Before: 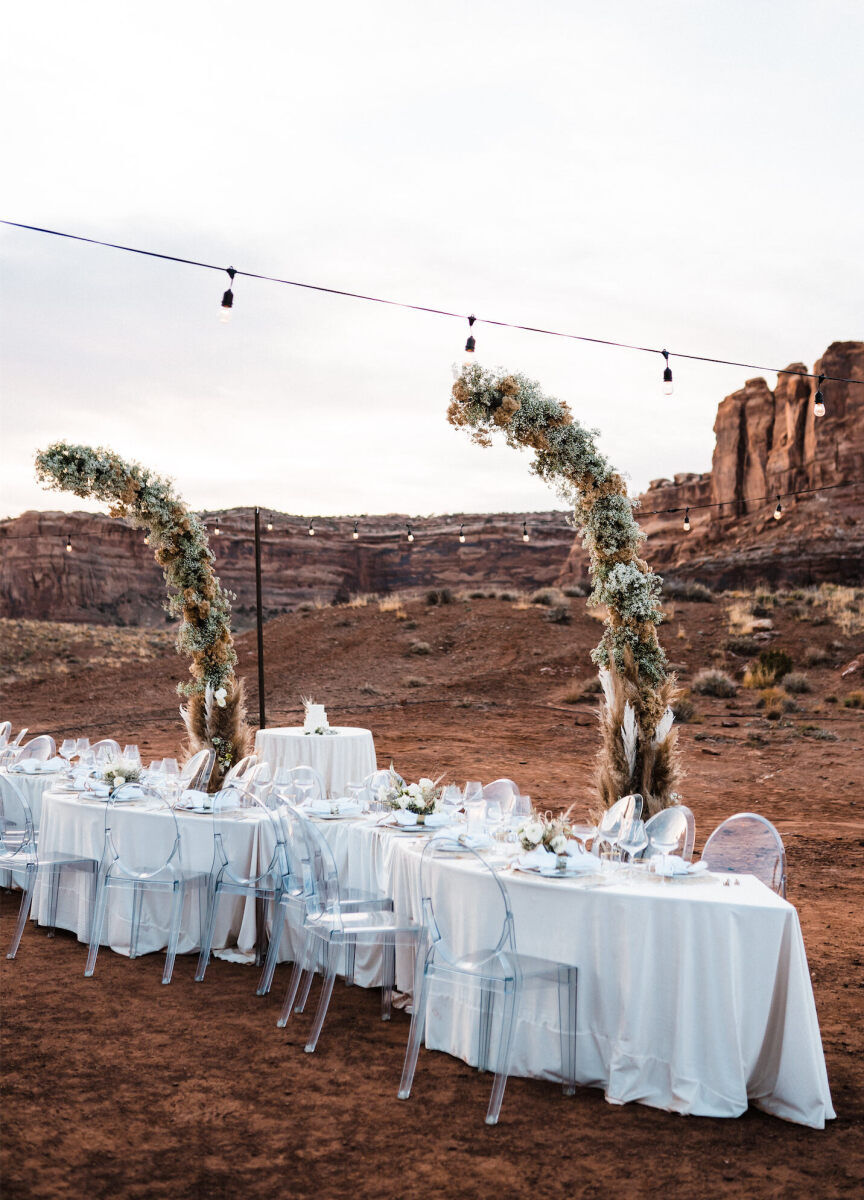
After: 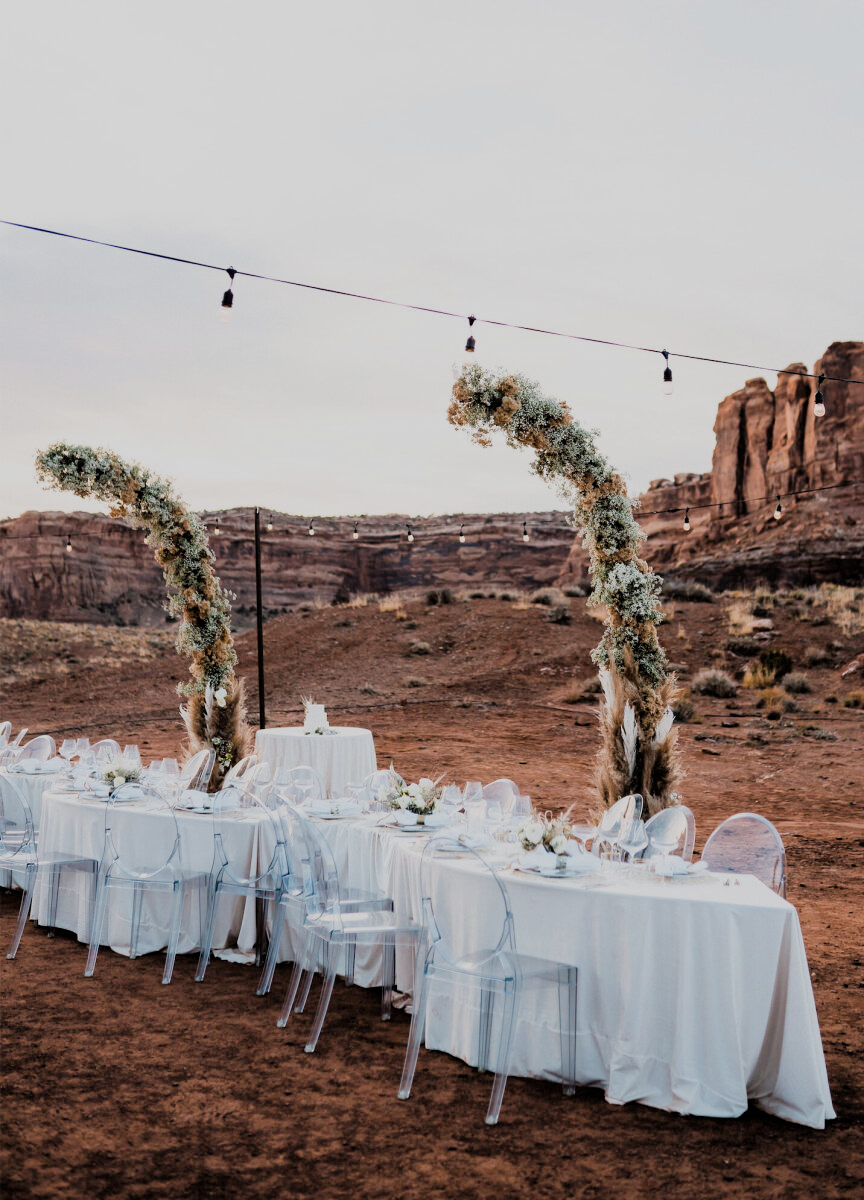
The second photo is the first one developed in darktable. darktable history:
filmic rgb: black relative exposure -6.72 EV, white relative exposure 4.56 EV, threshold 2.98 EV, hardness 3.27, enable highlight reconstruction true
